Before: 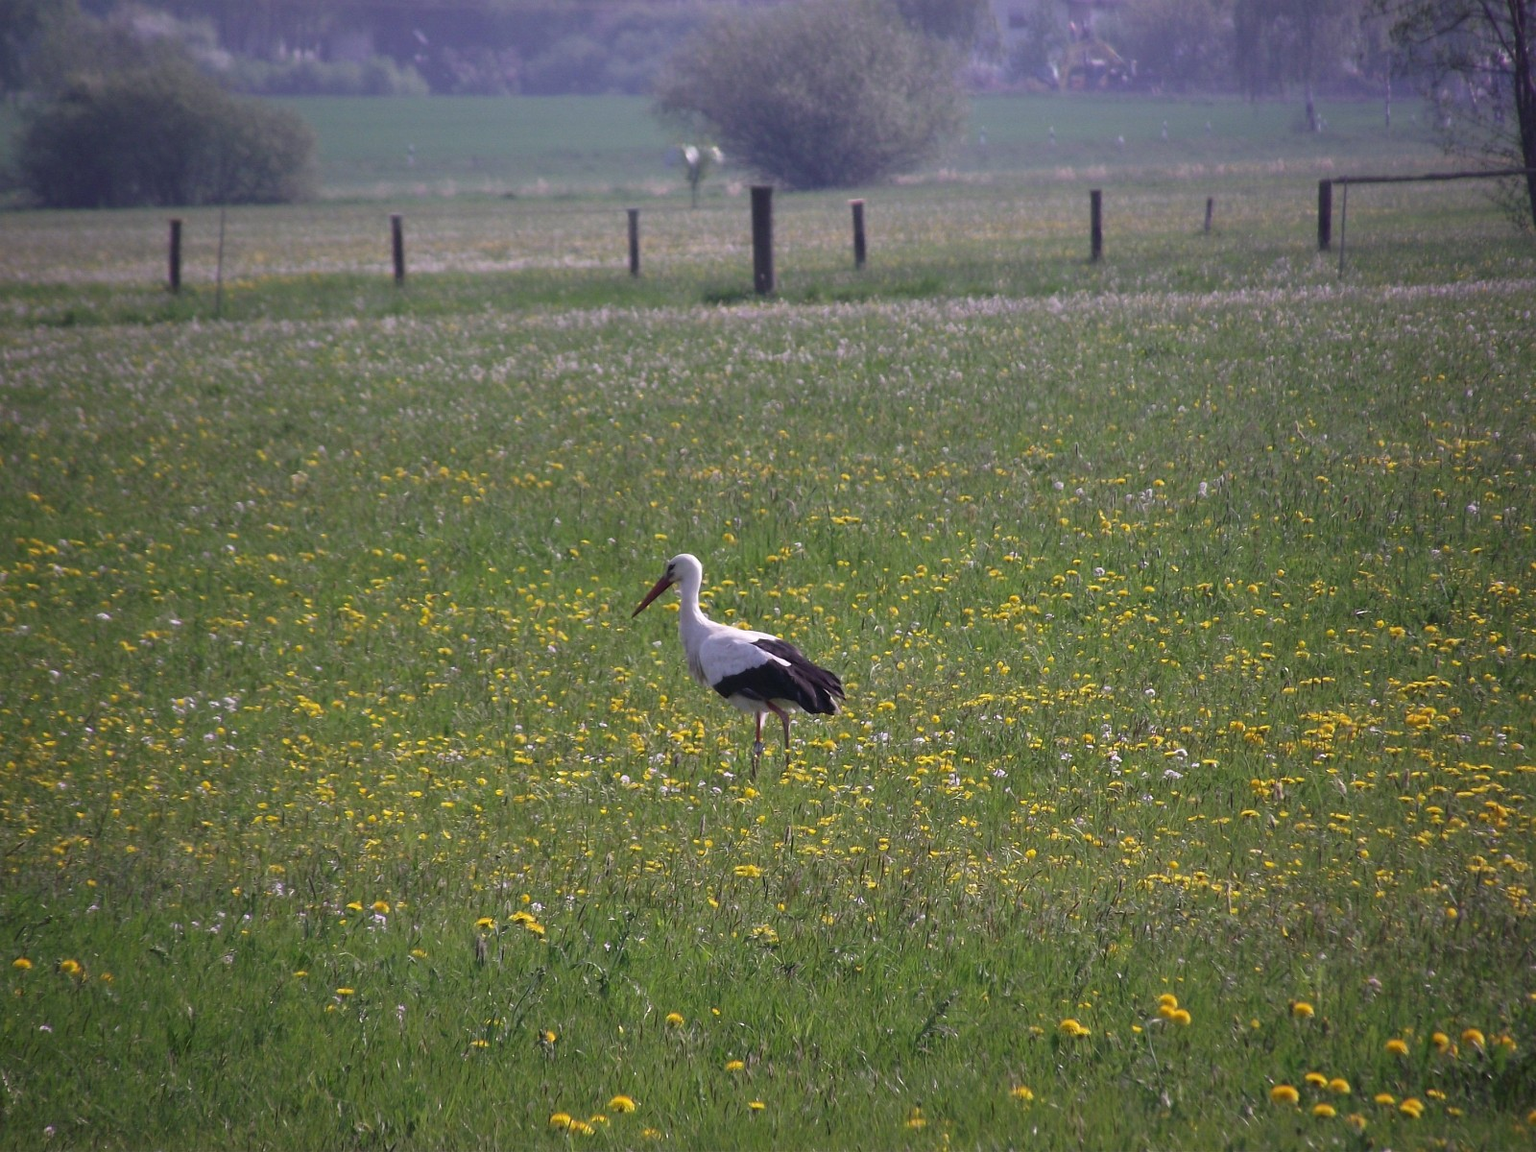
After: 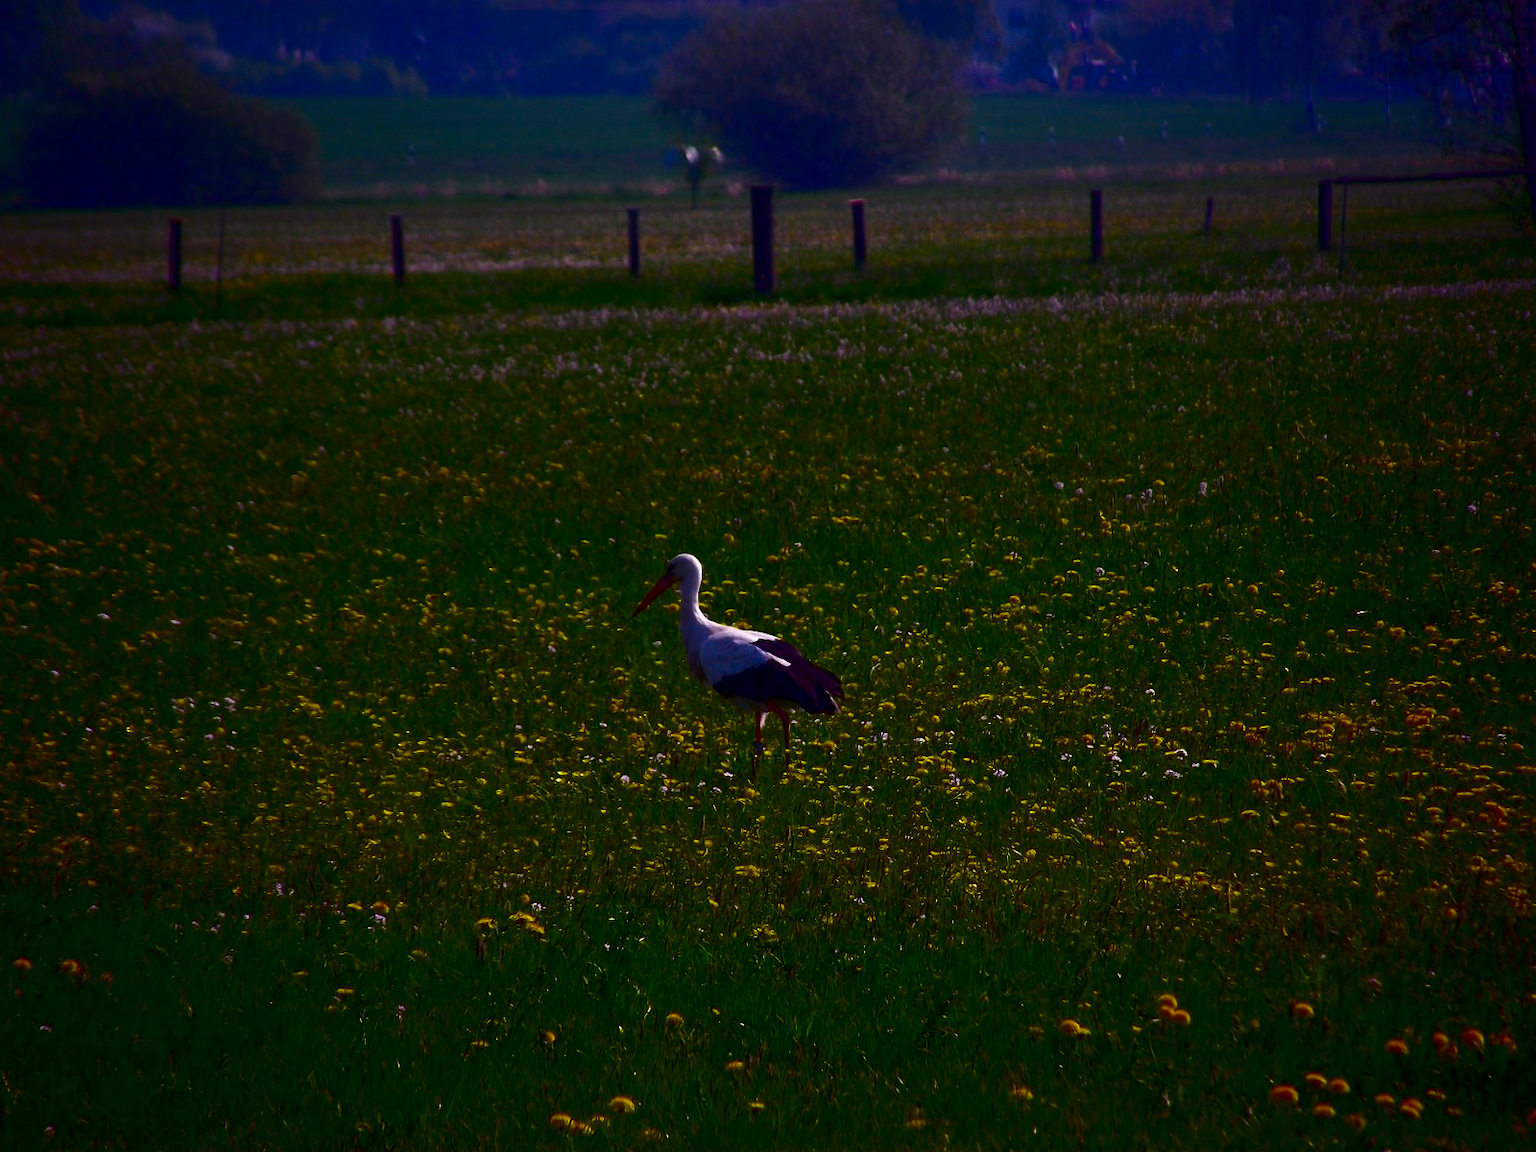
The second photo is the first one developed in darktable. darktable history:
contrast brightness saturation: brightness -0.996, saturation 0.98
